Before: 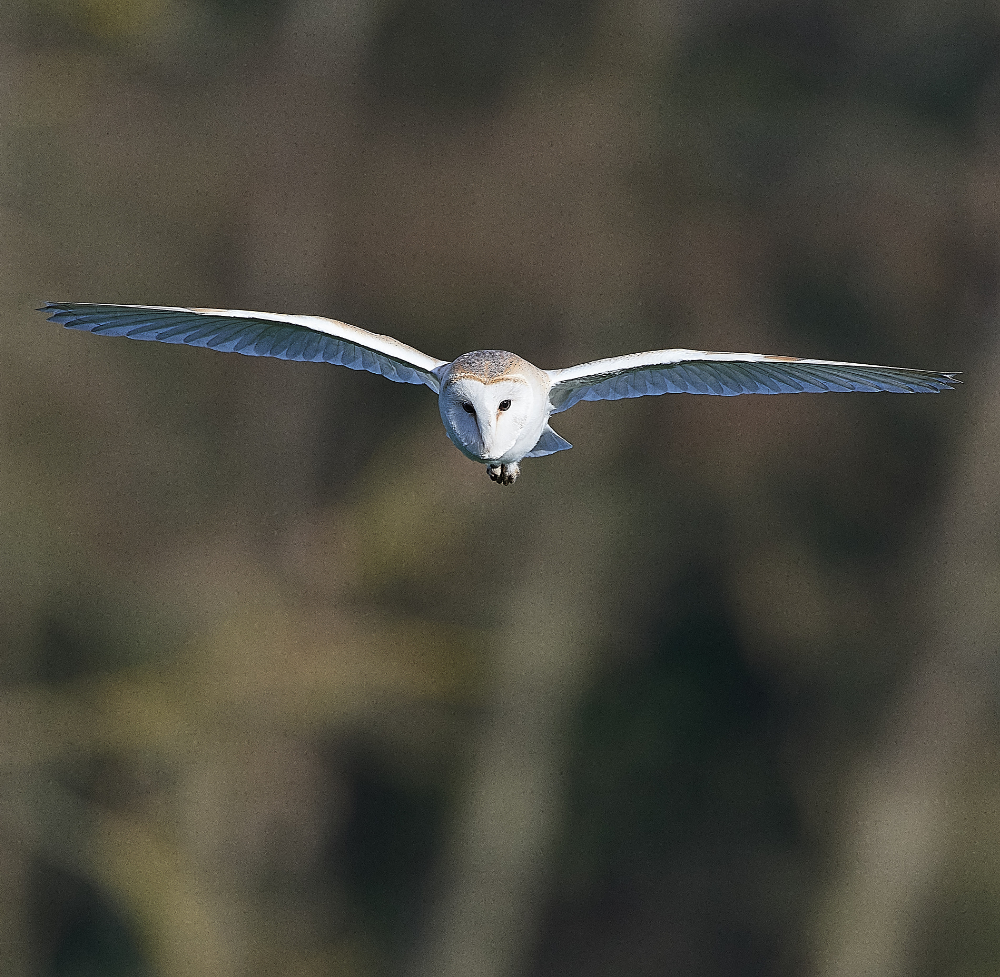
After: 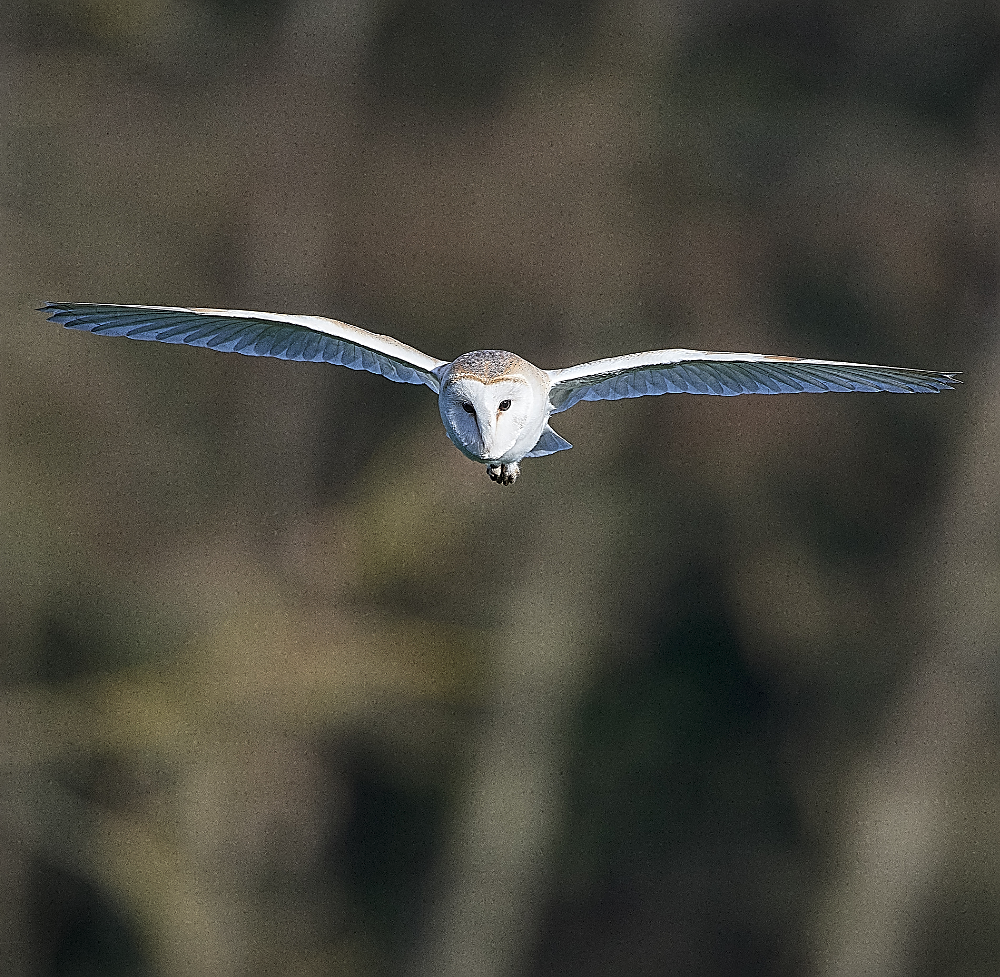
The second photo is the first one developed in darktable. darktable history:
vignetting: fall-off start 99.26%, fall-off radius 71.75%, width/height ratio 1.174
local contrast: on, module defaults
sharpen: on, module defaults
